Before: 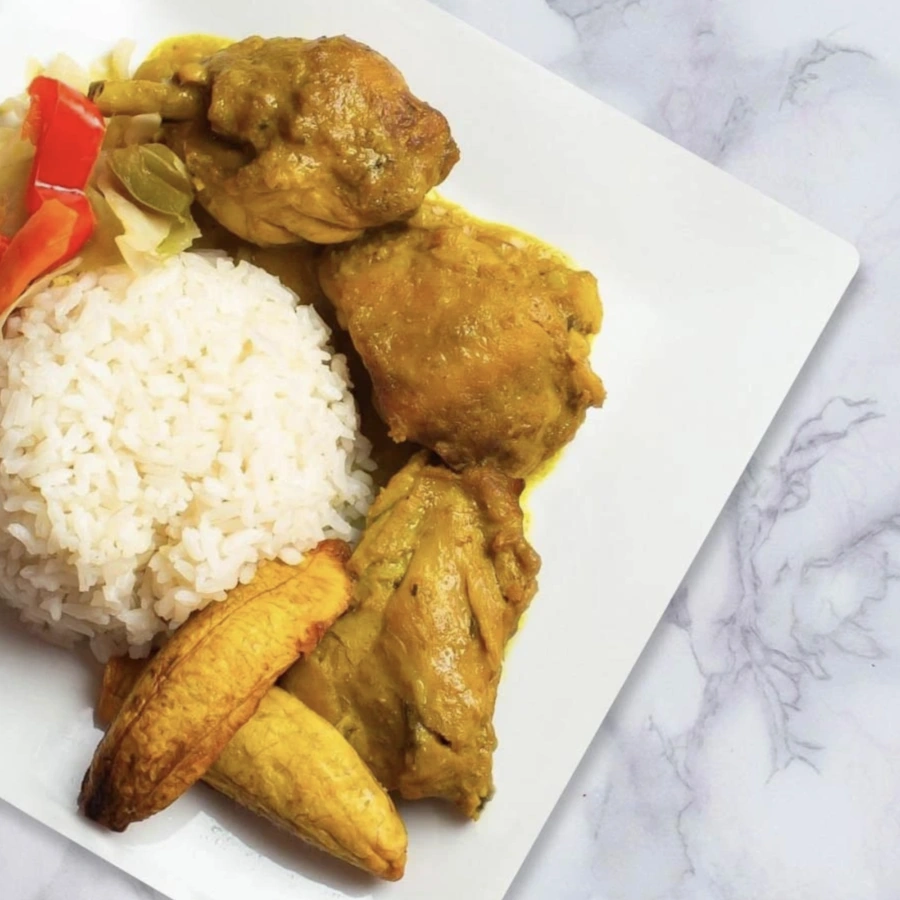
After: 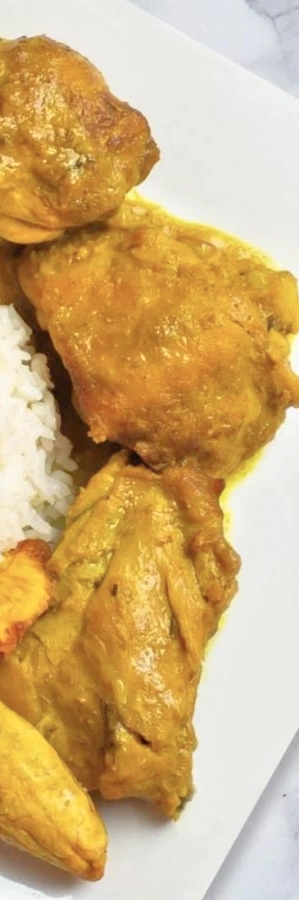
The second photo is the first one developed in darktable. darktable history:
crop: left 33.36%, right 33.36%
tone equalizer: -7 EV 0.15 EV, -6 EV 0.6 EV, -5 EV 1.15 EV, -4 EV 1.33 EV, -3 EV 1.15 EV, -2 EV 0.6 EV, -1 EV 0.15 EV, mask exposure compensation -0.5 EV
